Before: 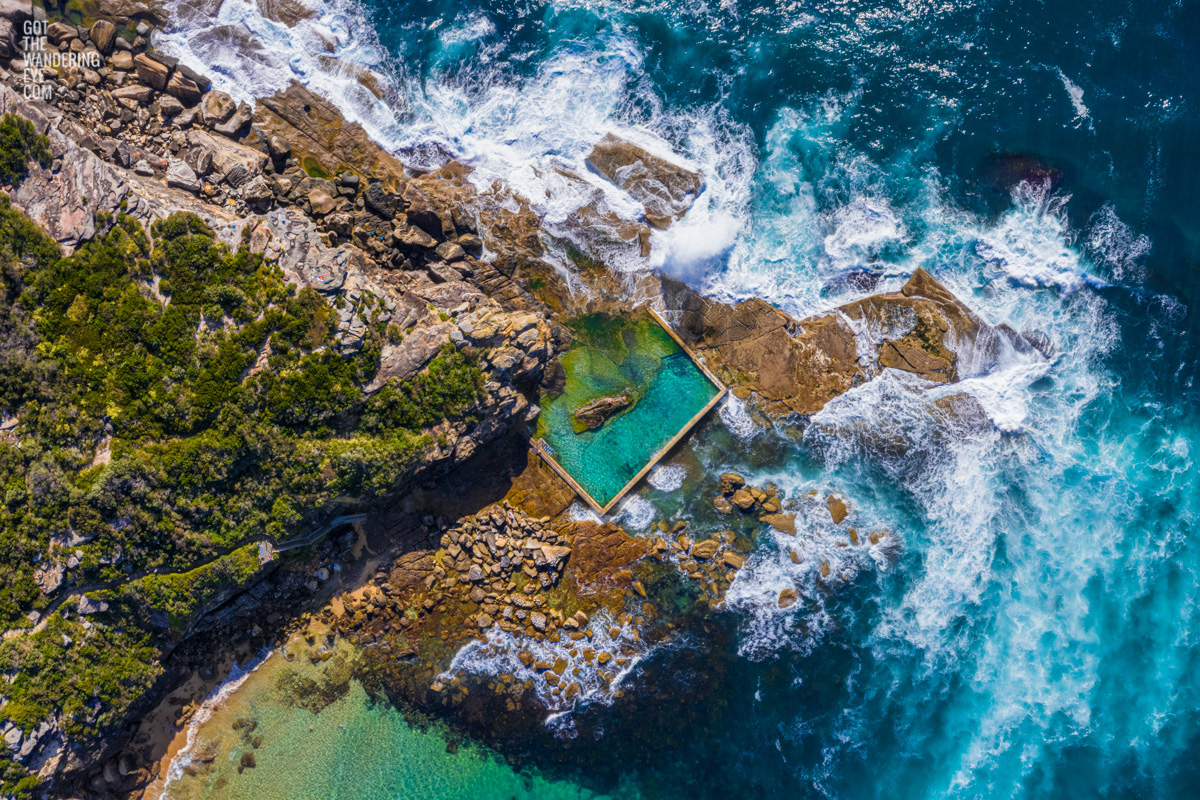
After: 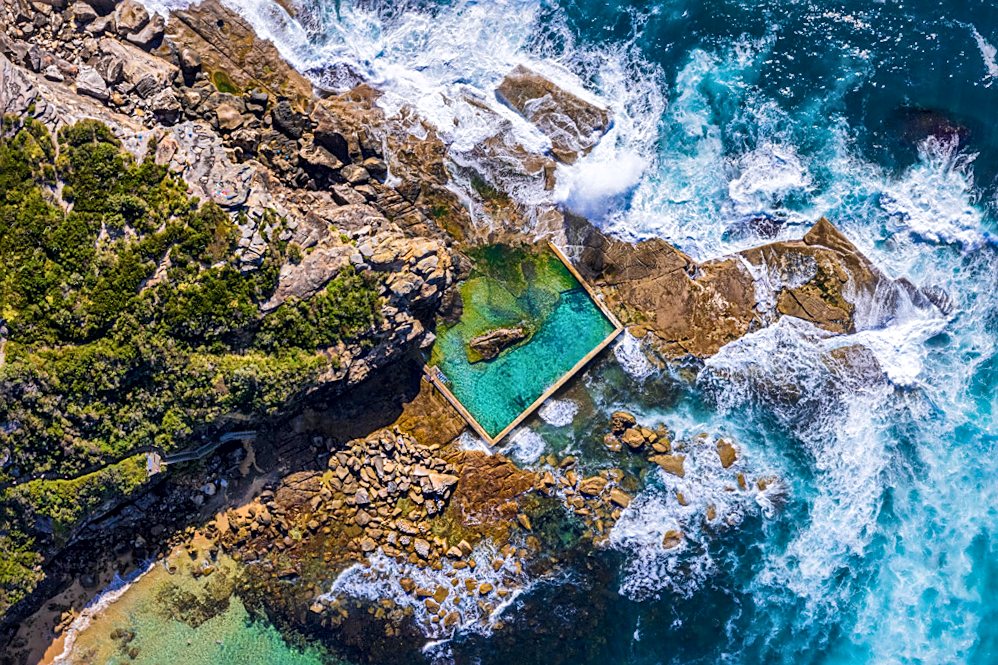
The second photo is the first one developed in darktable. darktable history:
local contrast: mode bilateral grid, contrast 20, coarseness 50, detail 159%, midtone range 0.2
crop and rotate: angle -3.27°, left 5.211%, top 5.211%, right 4.607%, bottom 4.607%
white balance: red 1.004, blue 1.024
base curve: curves: ch0 [(0, 0) (0.262, 0.32) (0.722, 0.705) (1, 1)]
sharpen: on, module defaults
